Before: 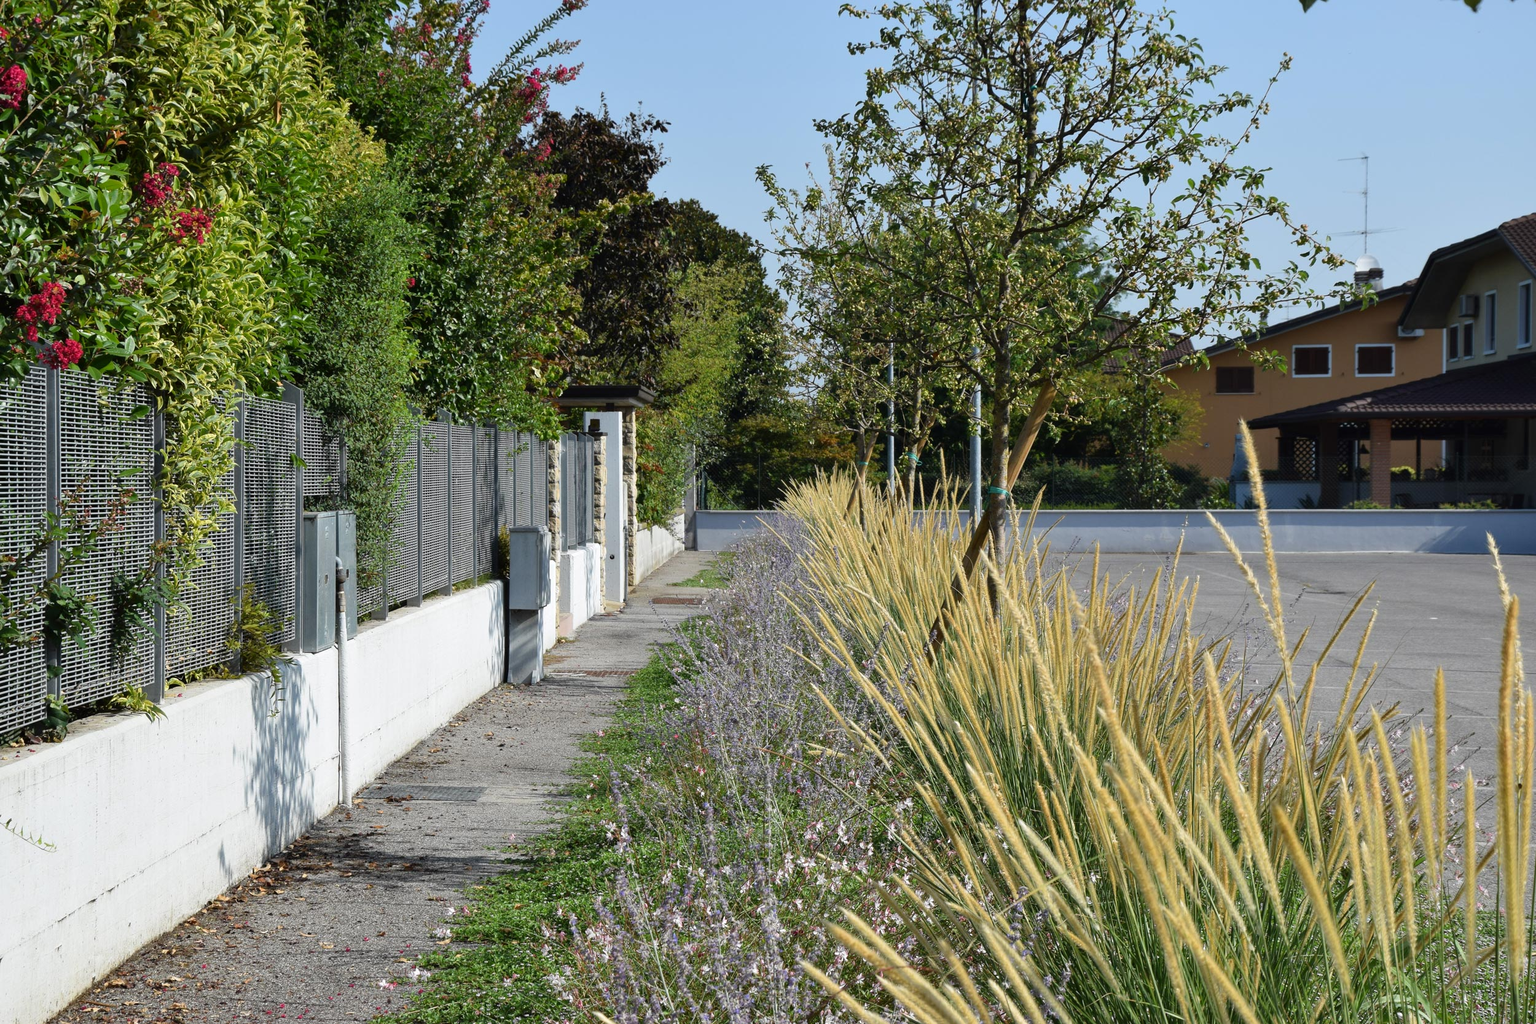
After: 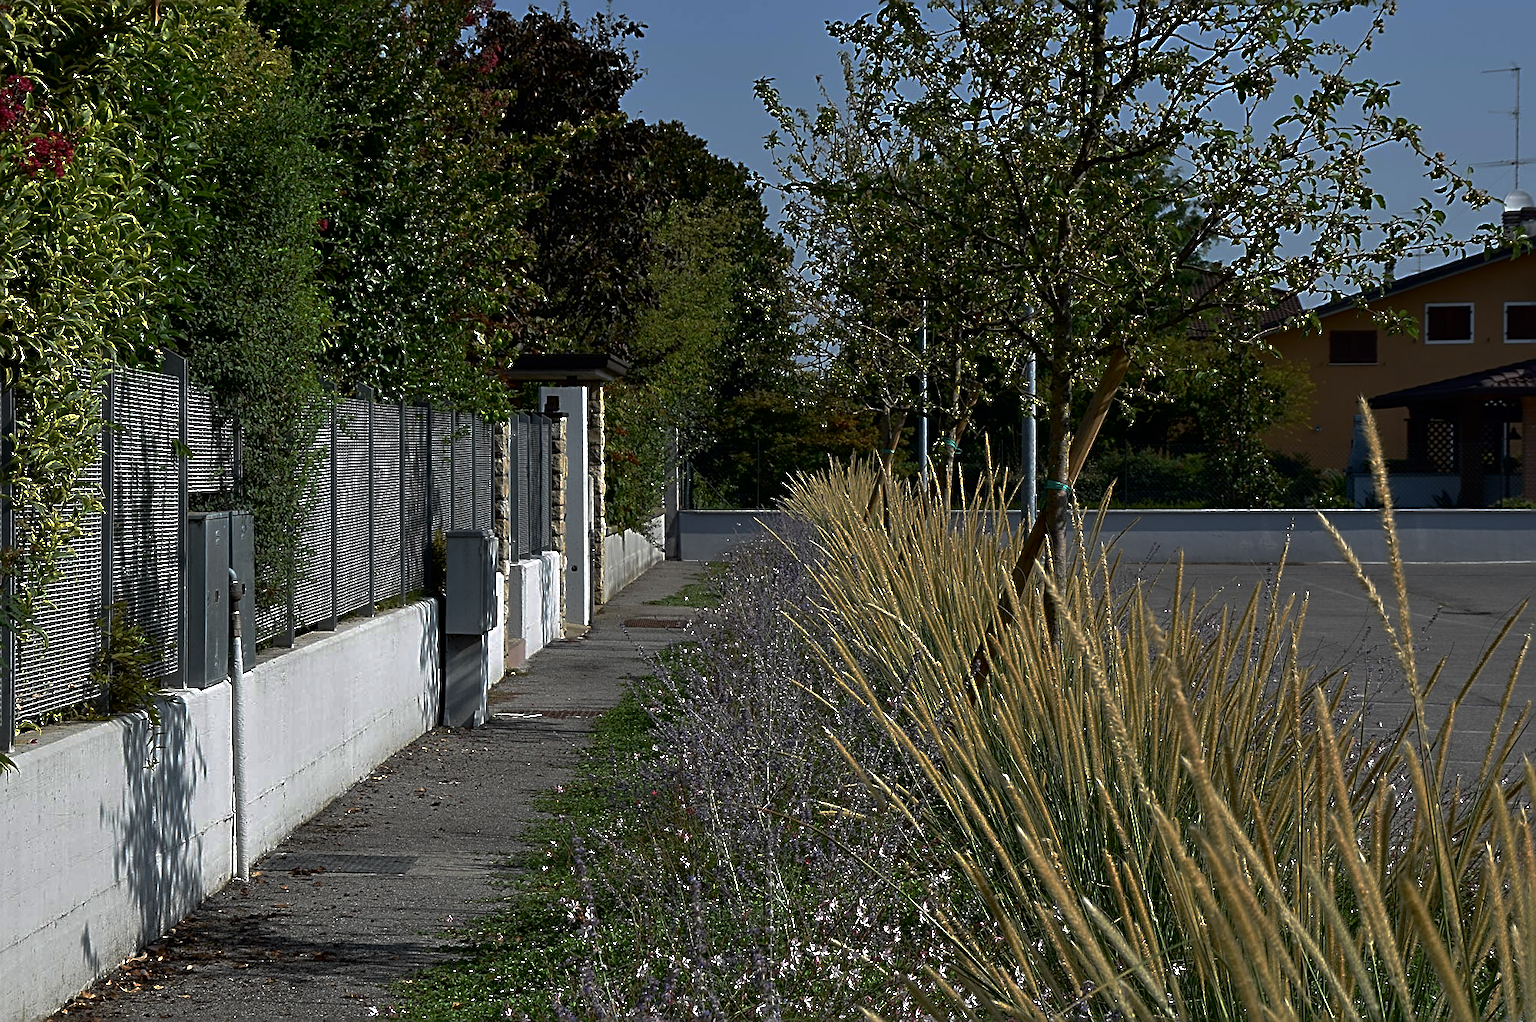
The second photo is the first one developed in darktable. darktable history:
color correction: highlights b* -0.053, saturation 0.808
base curve: curves: ch0 [(0, 0) (0.841, 0.609) (1, 1)], preserve colors none
sharpen: radius 2.642, amount 0.675
contrast brightness saturation: brightness -0.201, saturation 0.076
crop and rotate: left 10.036%, top 10.048%, right 10.003%, bottom 10.076%
